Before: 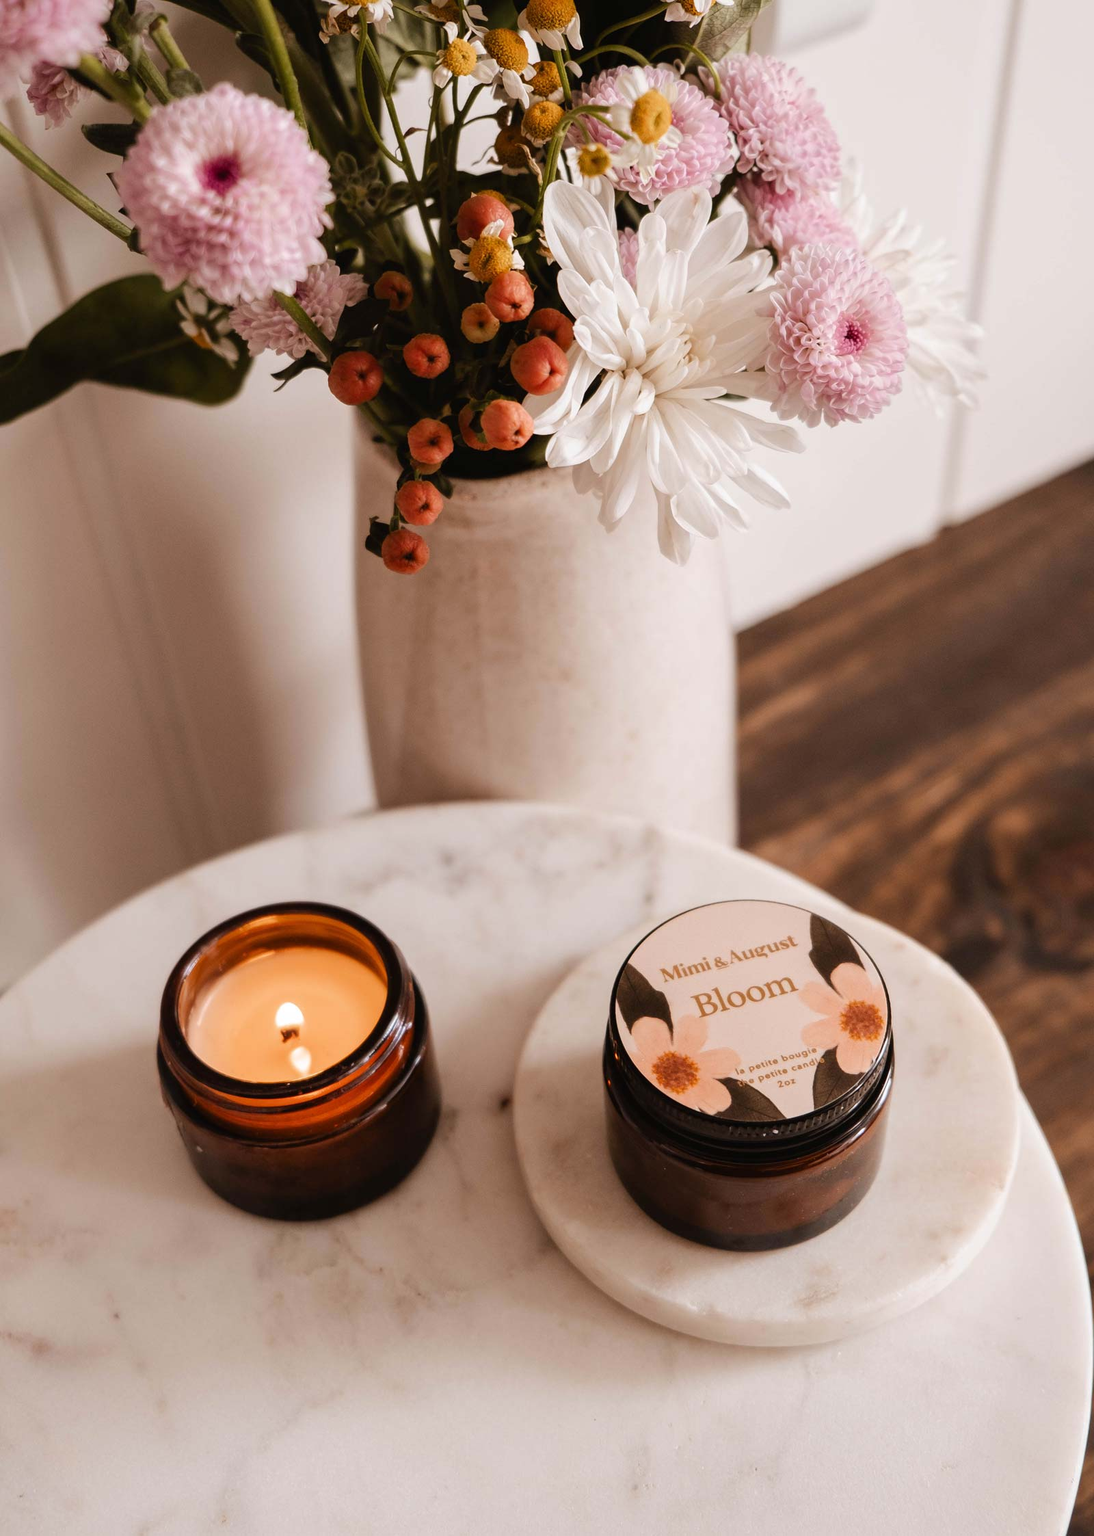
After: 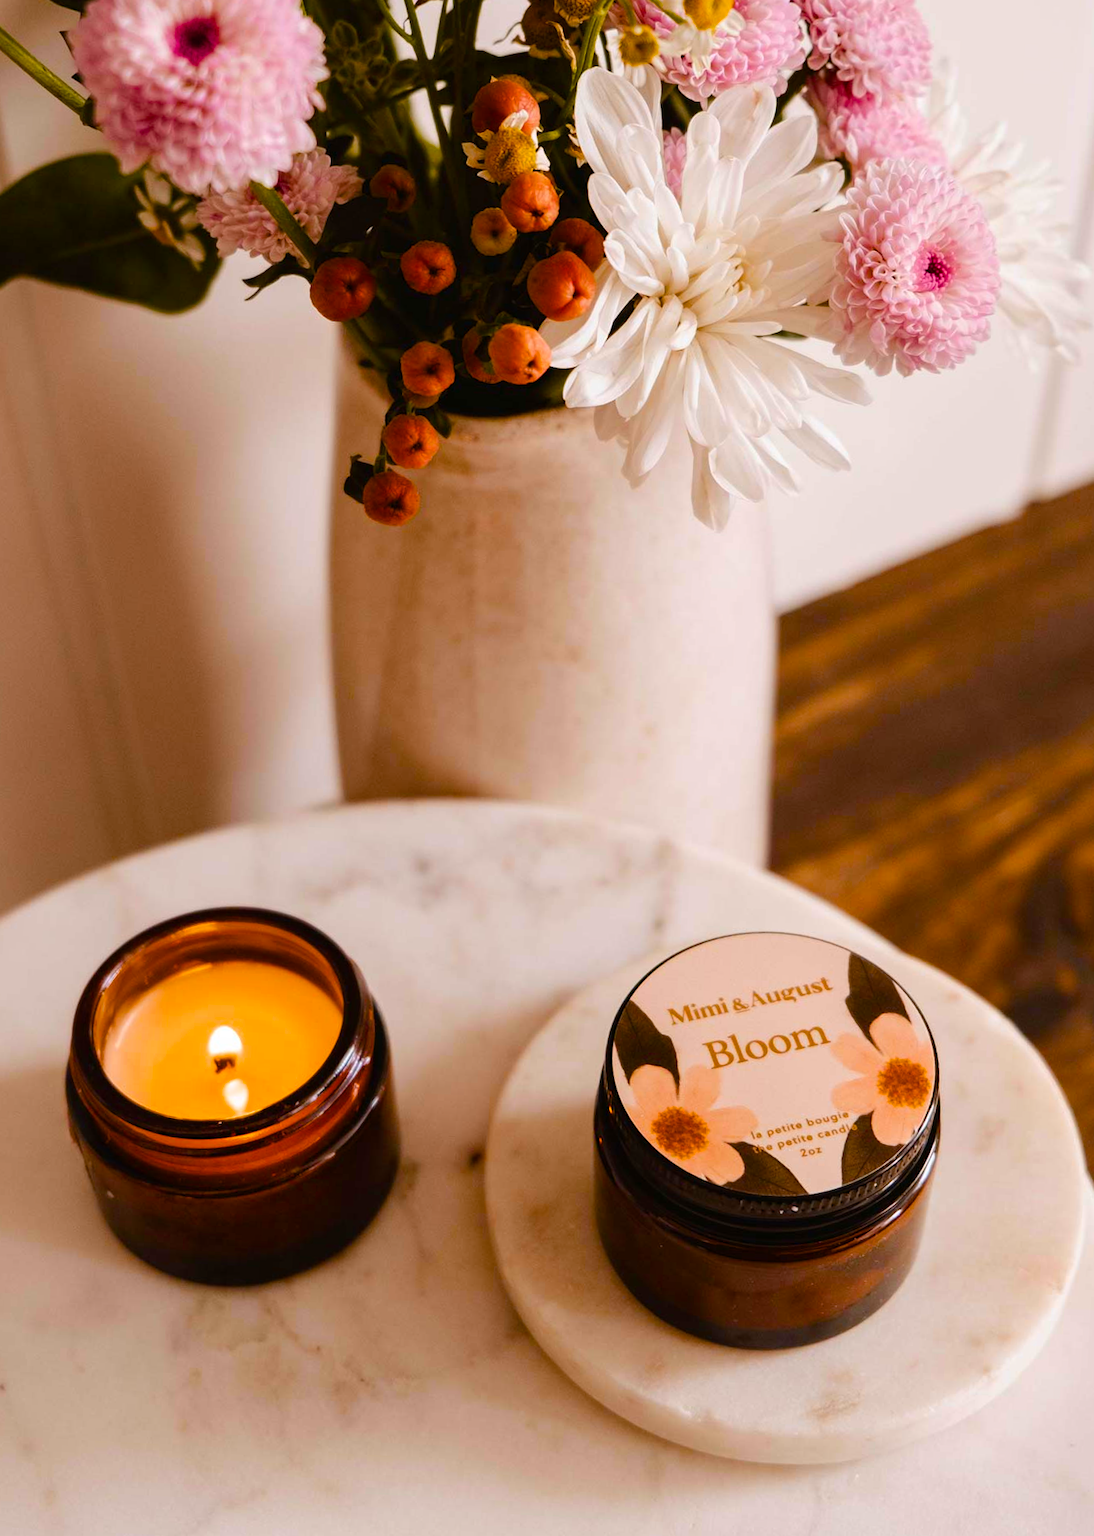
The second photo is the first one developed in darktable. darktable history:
crop and rotate: angle -2.95°, left 5.056%, top 5.19%, right 4.705%, bottom 4.605%
color balance rgb: shadows lift › luminance -20.346%, linear chroma grading › global chroma 15.353%, perceptual saturation grading › global saturation 36.155%, perceptual saturation grading › shadows 34.954%, global vibrance 9.164%
